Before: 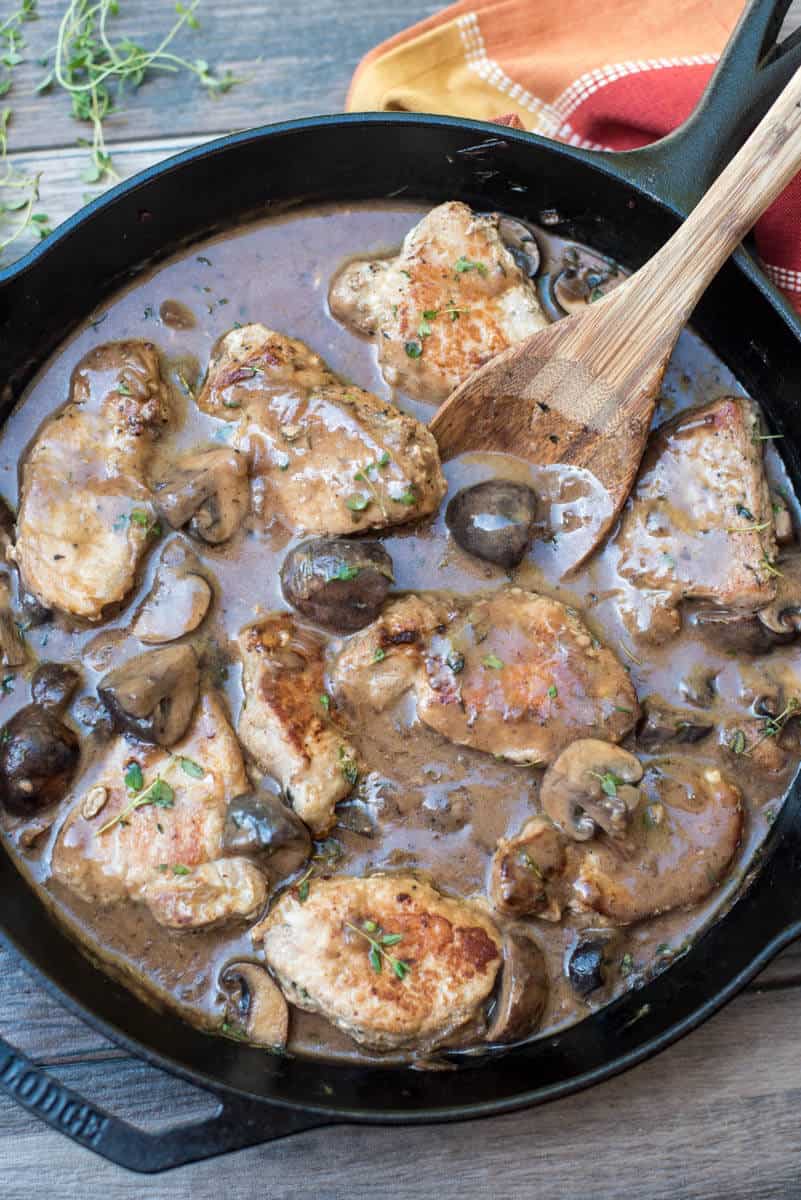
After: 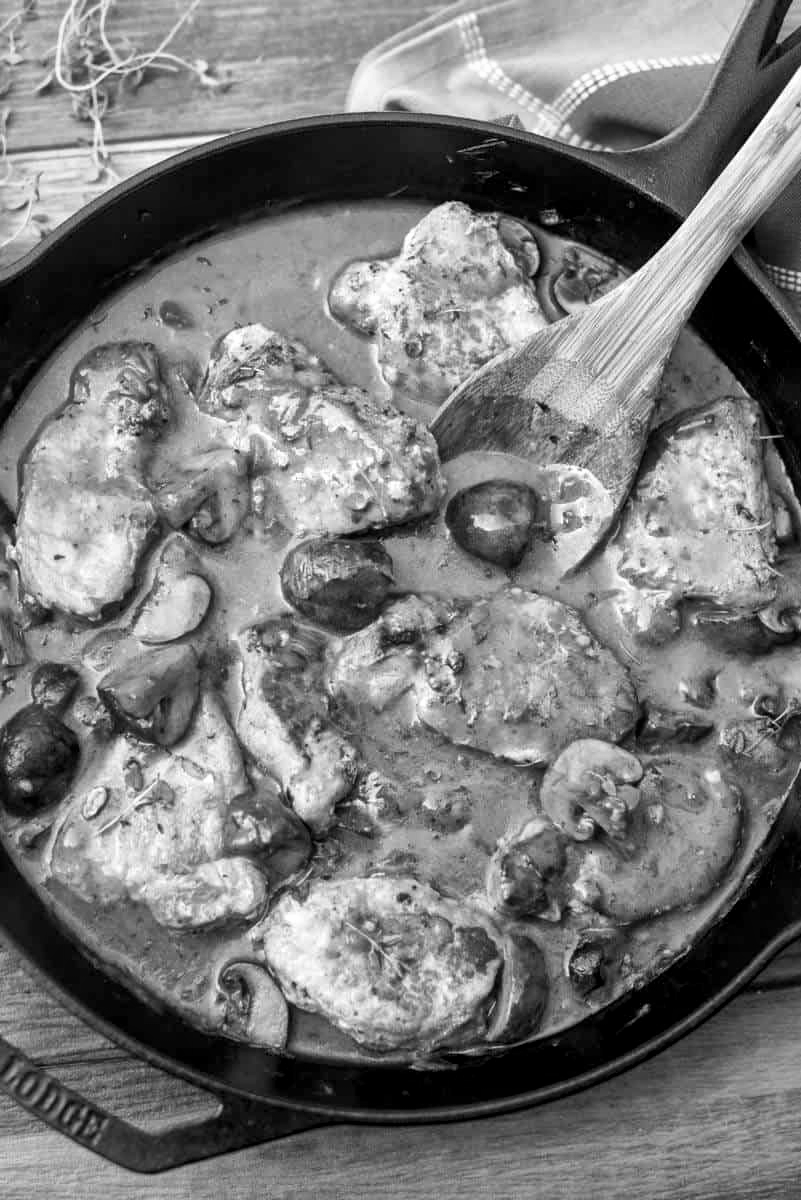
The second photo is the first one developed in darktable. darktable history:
velvia: on, module defaults
monochrome: on, module defaults
local contrast: mode bilateral grid, contrast 20, coarseness 50, detail 150%, midtone range 0.2
